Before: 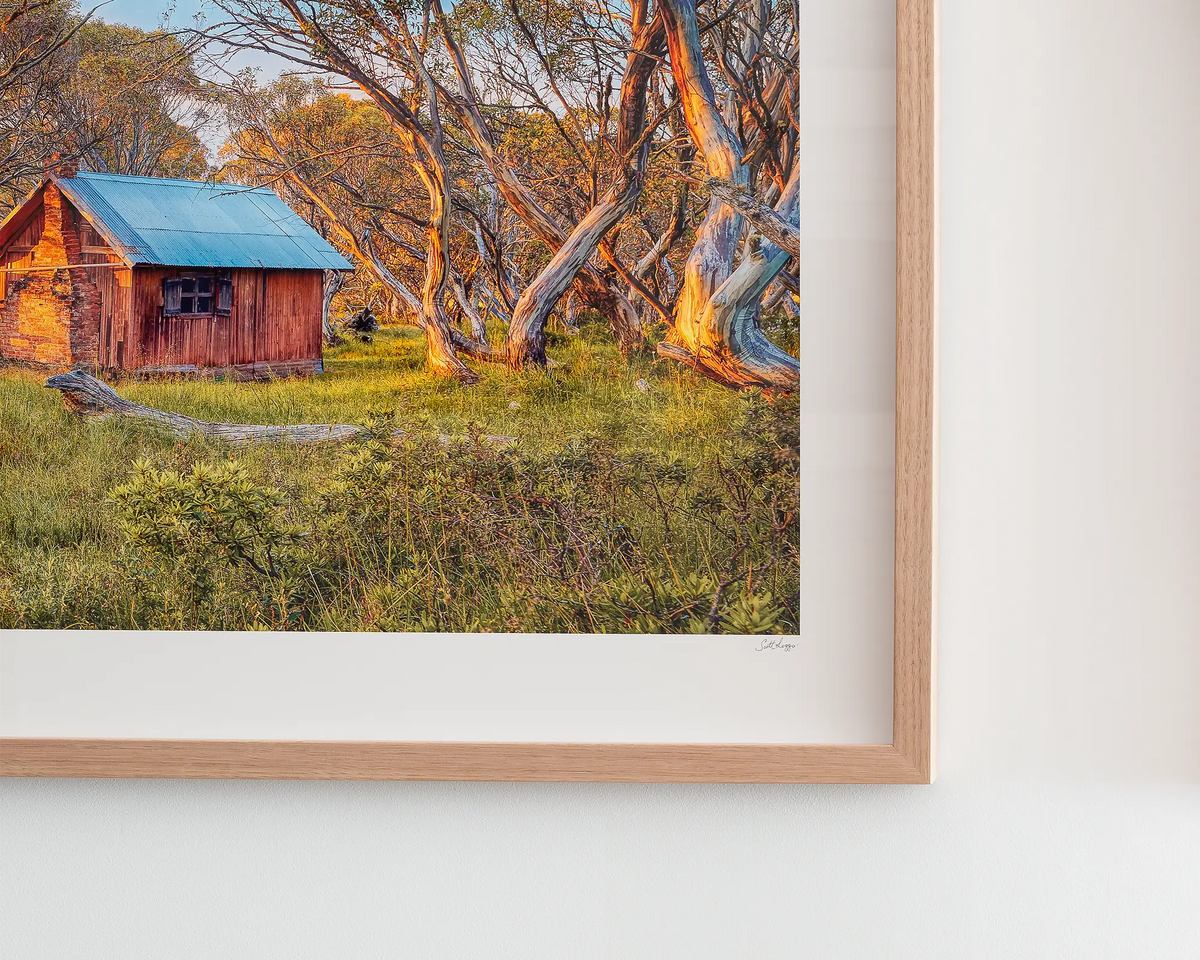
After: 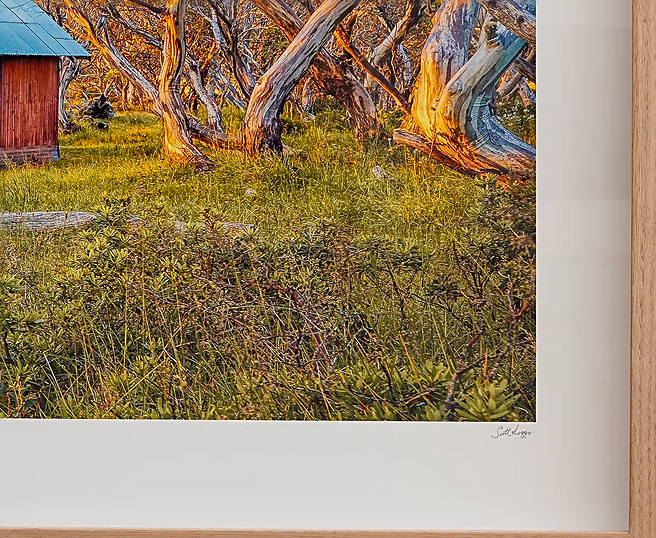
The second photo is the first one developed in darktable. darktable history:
exposure: exposure -0.155 EV, compensate highlight preservation false
haze removal: compatibility mode true, adaptive false
crop and rotate: left 22.034%, top 22.262%, right 23.241%, bottom 21.64%
sharpen: on, module defaults
color balance rgb: perceptual saturation grading › global saturation 0.921%, perceptual saturation grading › mid-tones 11.831%, global vibrance 10.512%, saturation formula JzAzBz (2021)
